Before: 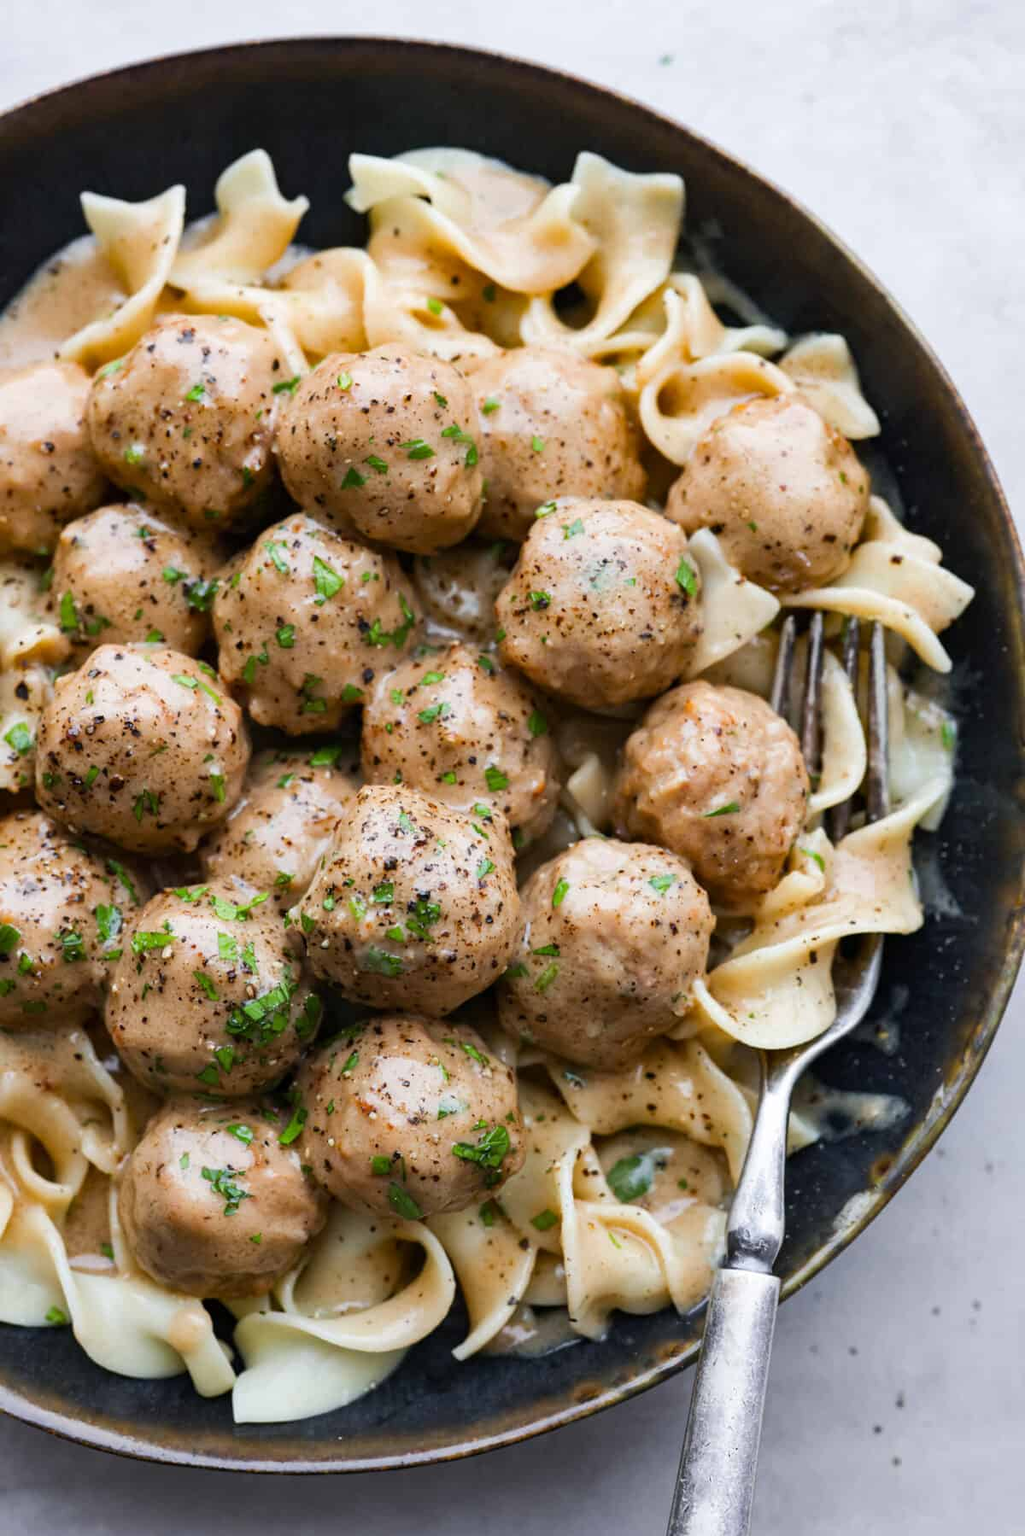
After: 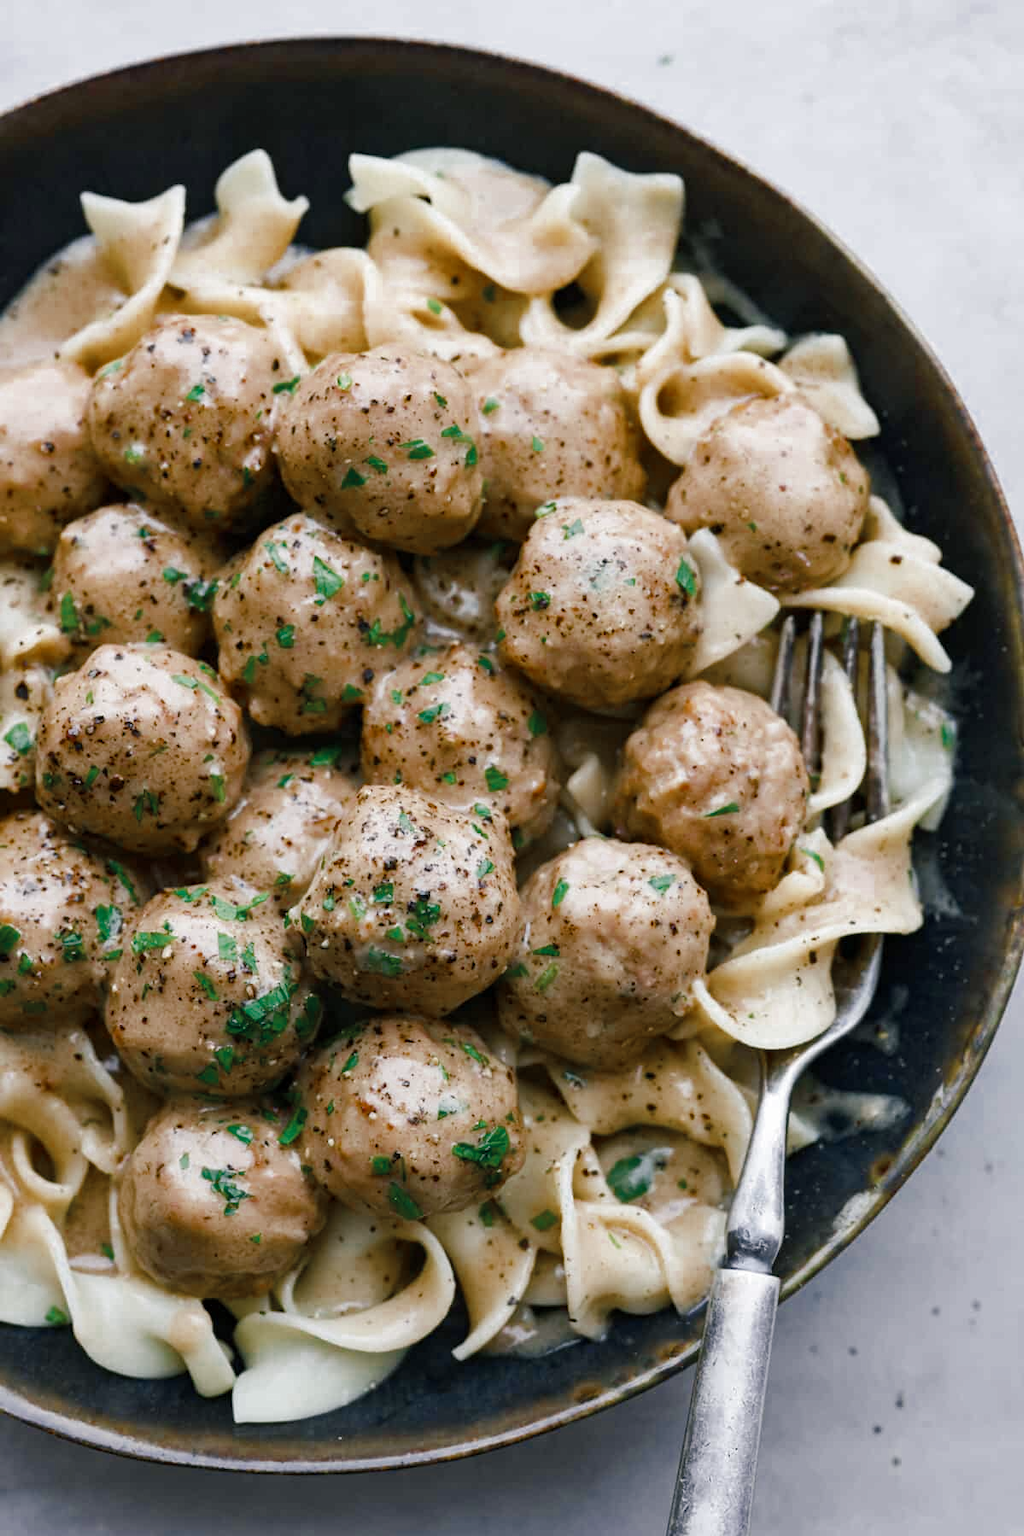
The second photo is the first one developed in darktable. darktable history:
color balance rgb: shadows lift › luminance -8.12%, shadows lift › chroma 2.399%, shadows lift › hue 164.51°, perceptual saturation grading › global saturation 0.61%, perceptual saturation grading › highlights -17.369%, perceptual saturation grading › mid-tones 33.061%, perceptual saturation grading › shadows 50.445%
color zones: curves: ch0 [(0, 0.5) (0.125, 0.4) (0.25, 0.5) (0.375, 0.4) (0.5, 0.4) (0.625, 0.35) (0.75, 0.35) (0.875, 0.5)]; ch1 [(0, 0.35) (0.125, 0.45) (0.25, 0.35) (0.375, 0.35) (0.5, 0.35) (0.625, 0.35) (0.75, 0.45) (0.875, 0.35)]; ch2 [(0, 0.6) (0.125, 0.5) (0.25, 0.5) (0.375, 0.6) (0.5, 0.6) (0.625, 0.5) (0.75, 0.5) (0.875, 0.5)], mix 29.92%
